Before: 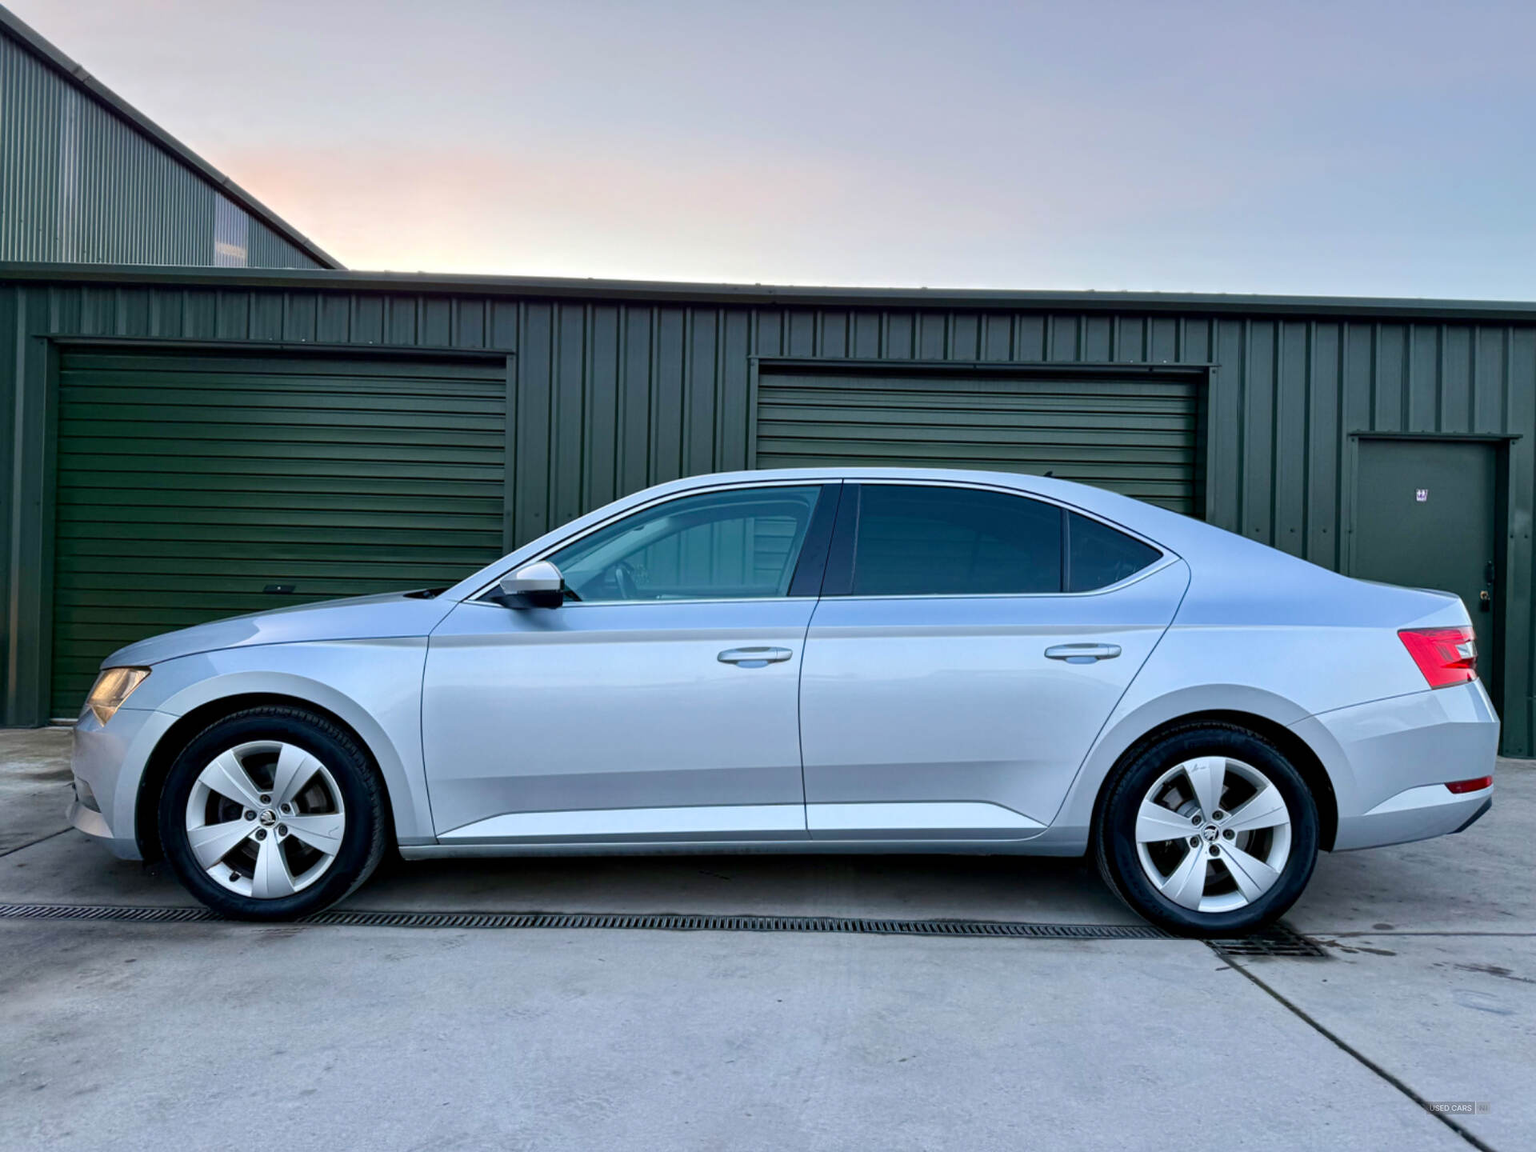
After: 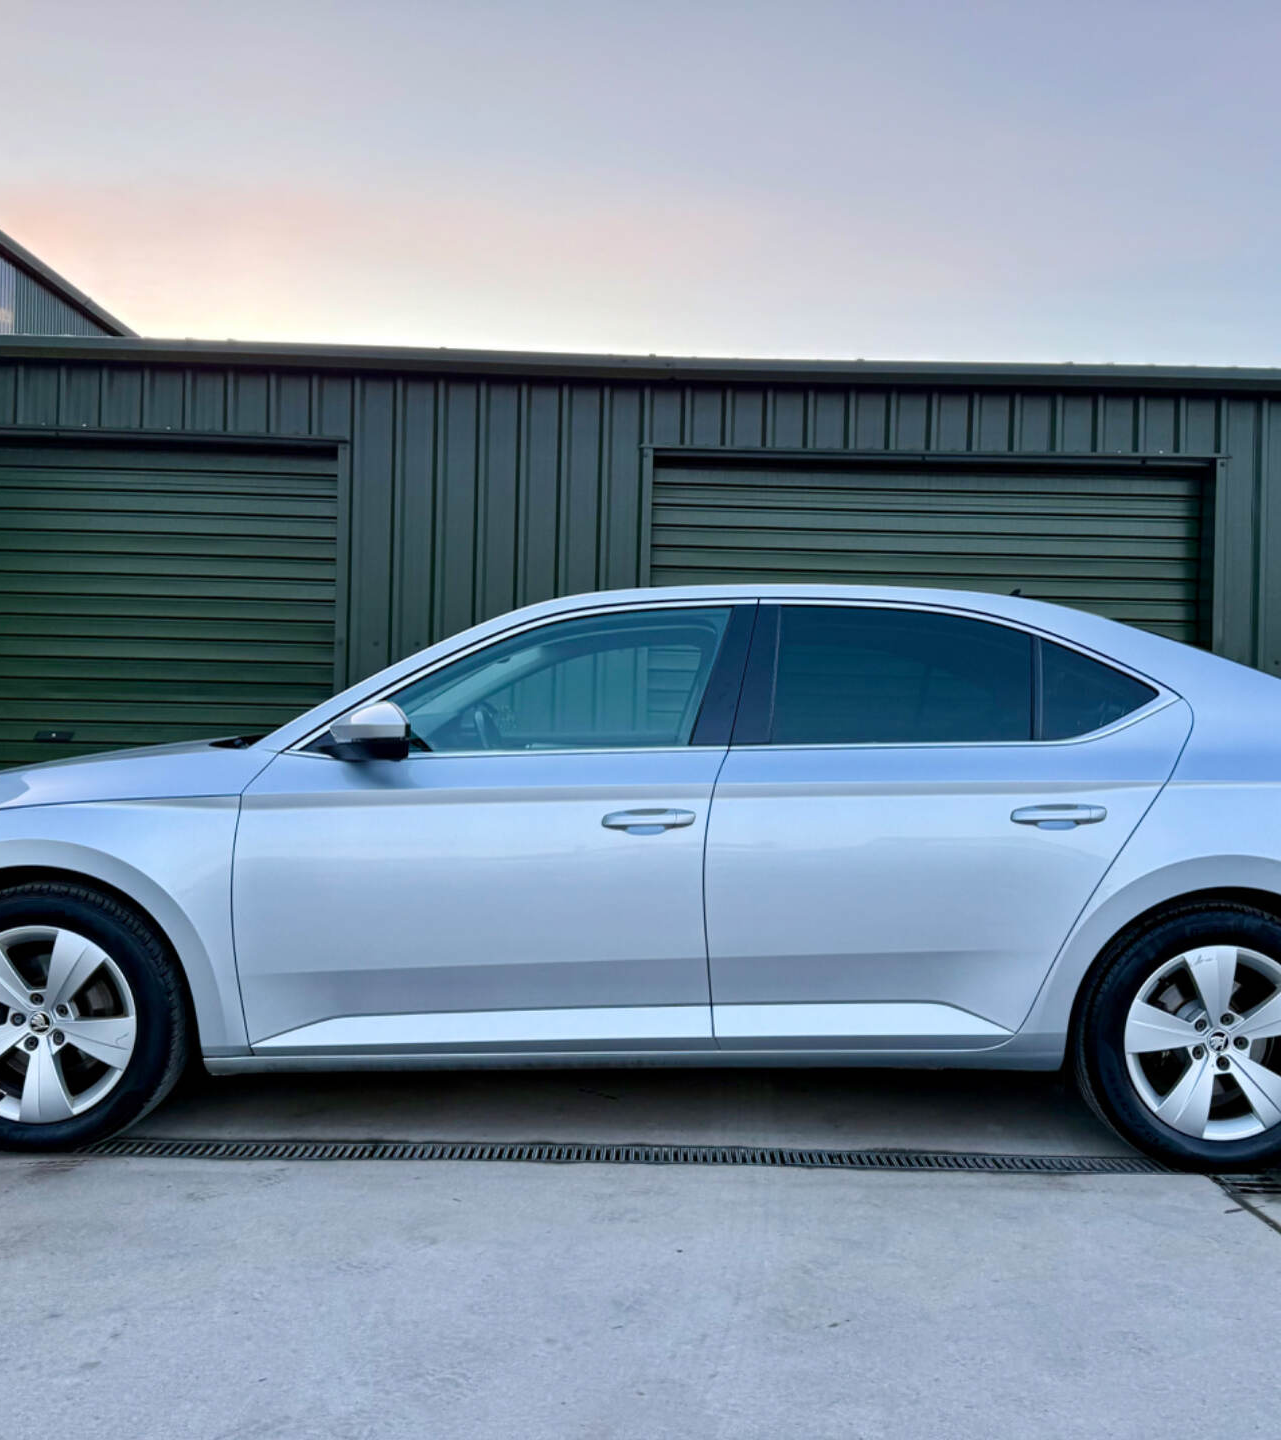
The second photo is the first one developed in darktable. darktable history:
crop: left 15.41%, right 17.824%
